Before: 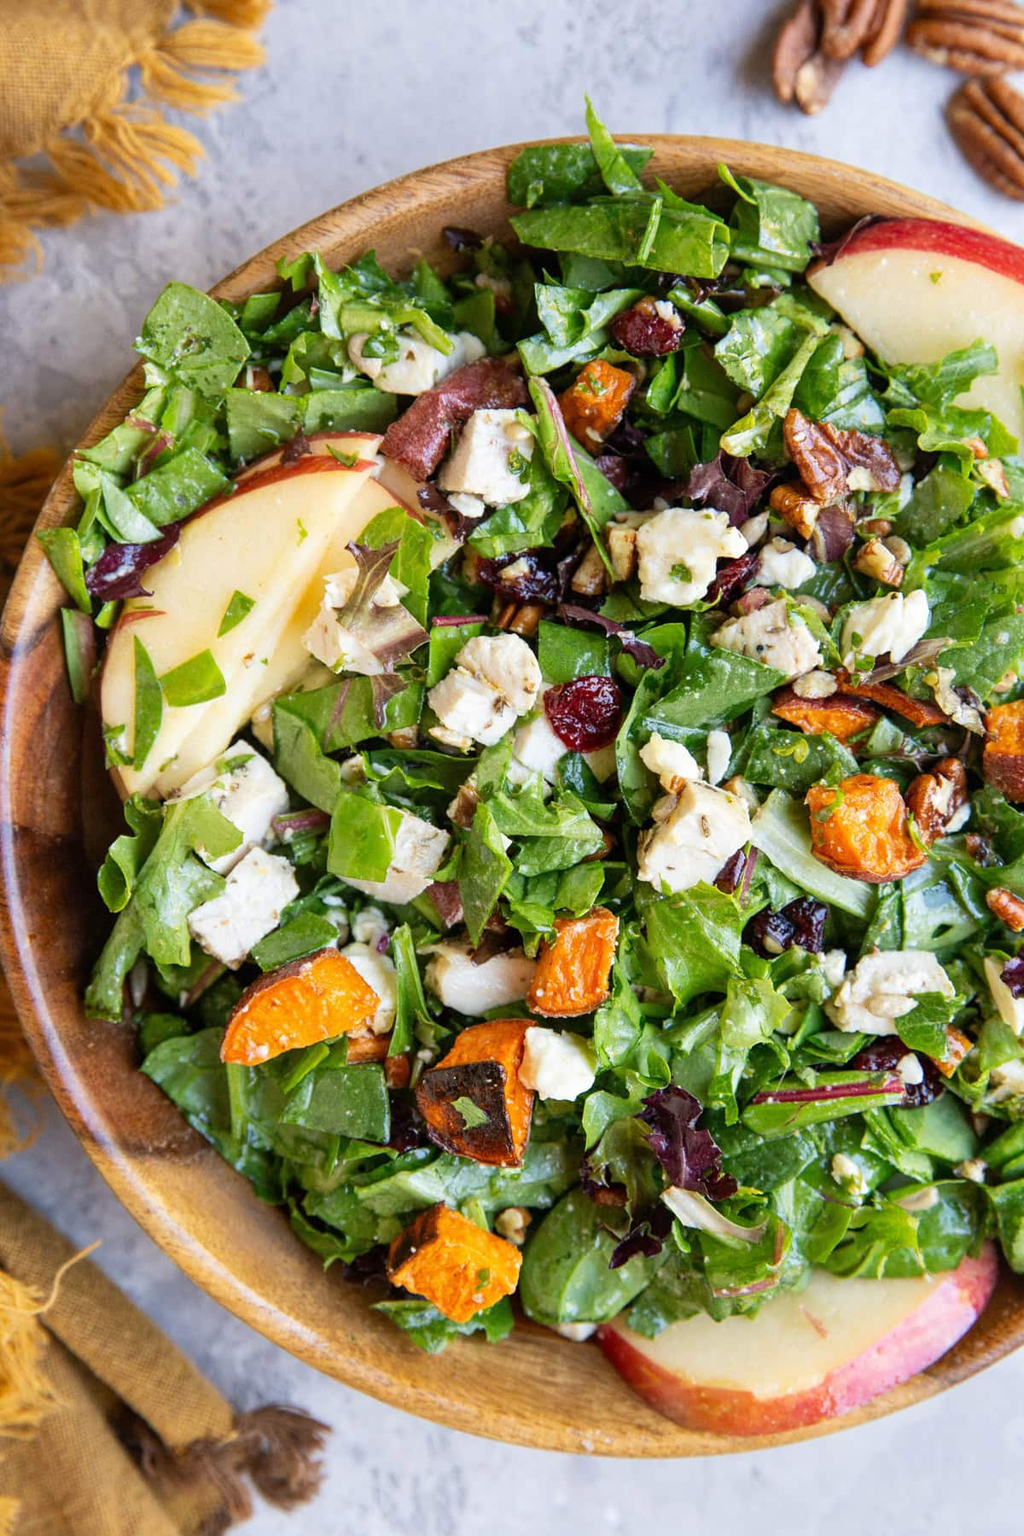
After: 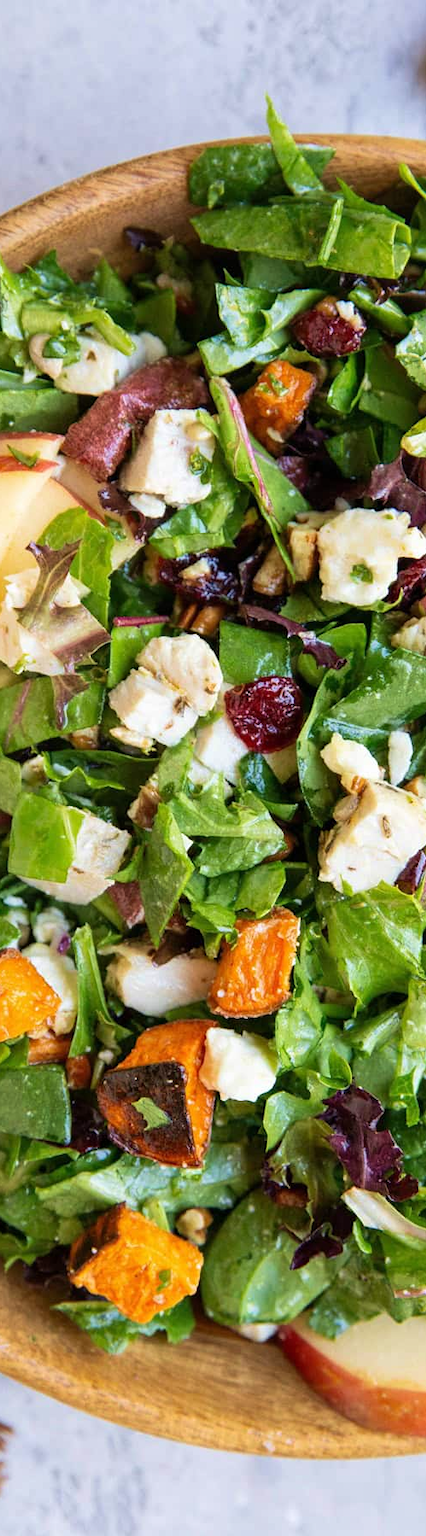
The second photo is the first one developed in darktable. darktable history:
velvia: on, module defaults
crop: left 31.229%, right 27.105%
